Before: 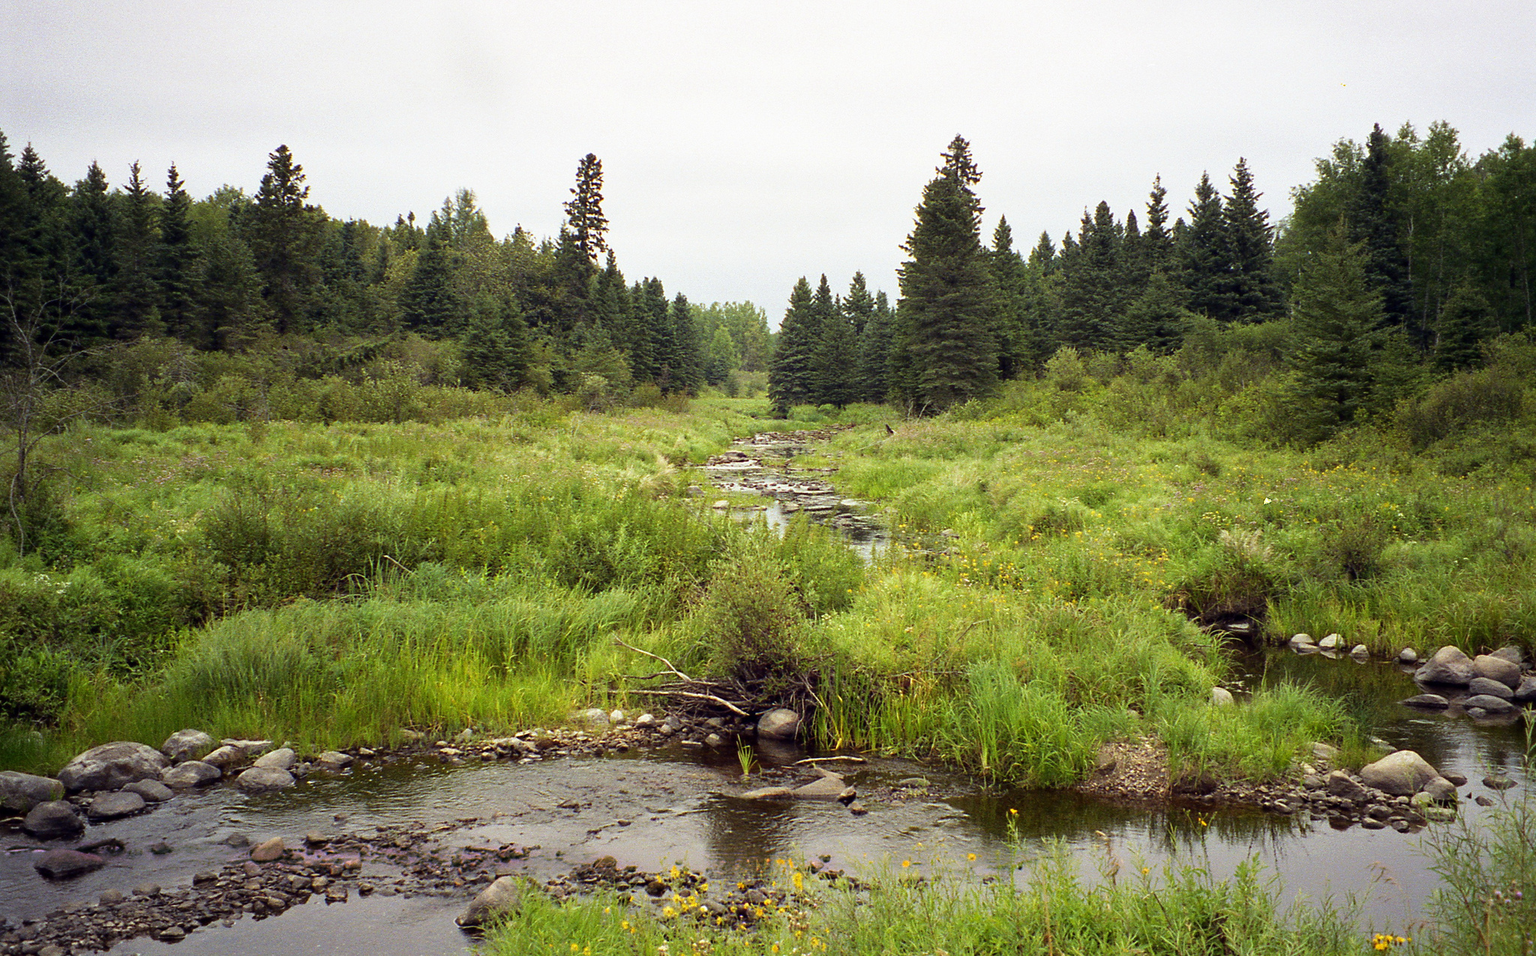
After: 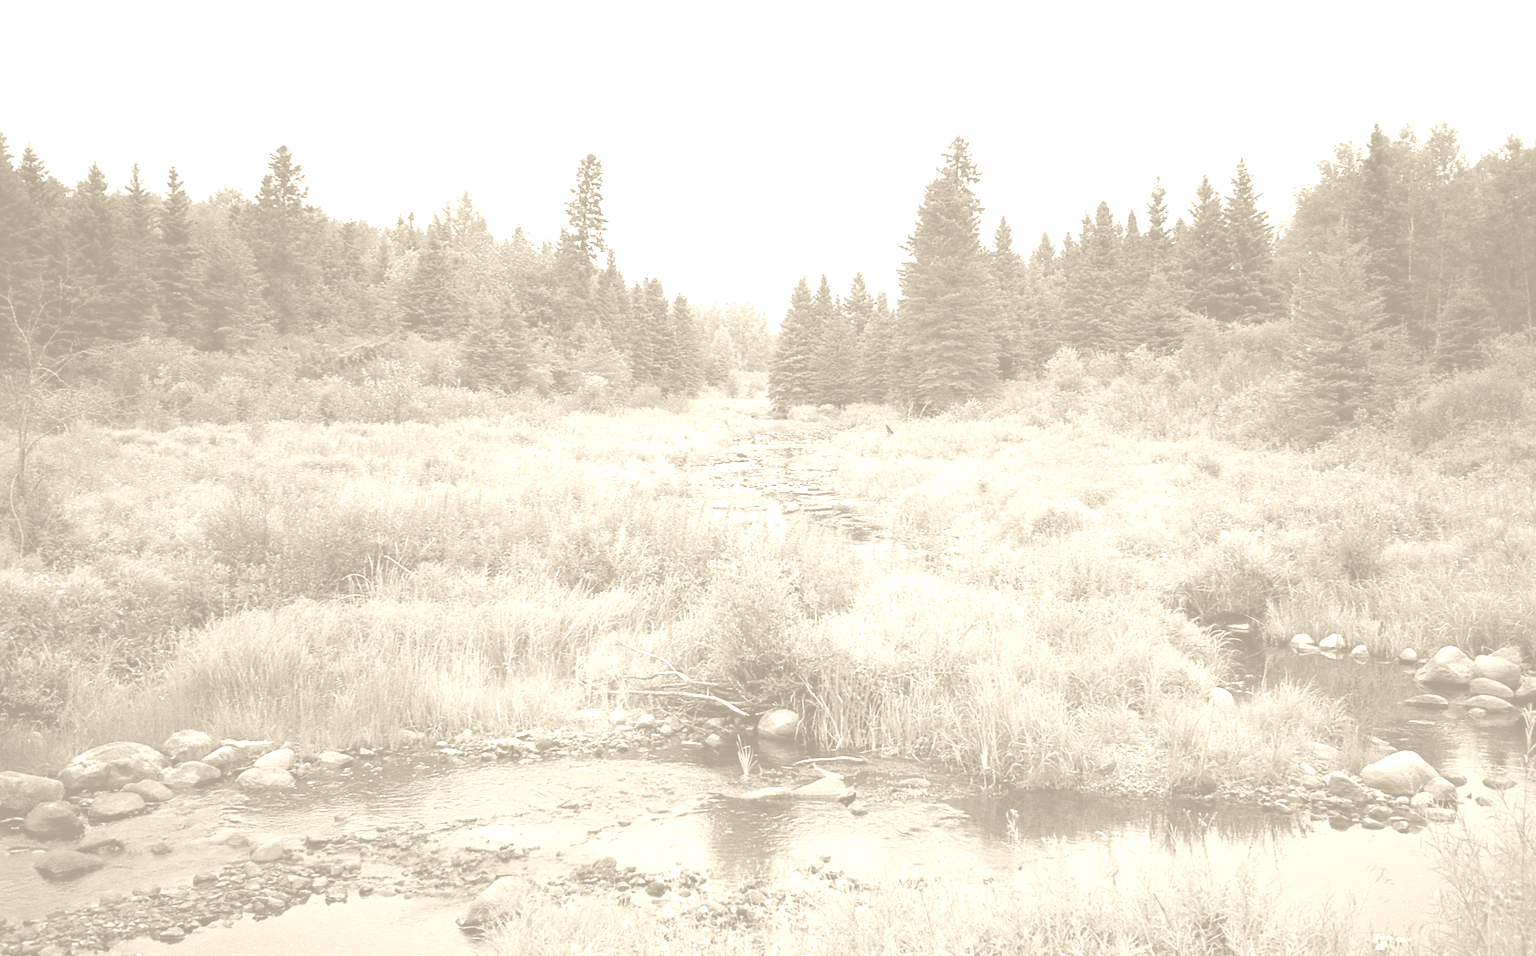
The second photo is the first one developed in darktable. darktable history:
colorize: hue 36°, saturation 71%, lightness 80.79%
rgb levels: mode RGB, independent channels, levels [[0, 0.5, 1], [0, 0.521, 1], [0, 0.536, 1]]
